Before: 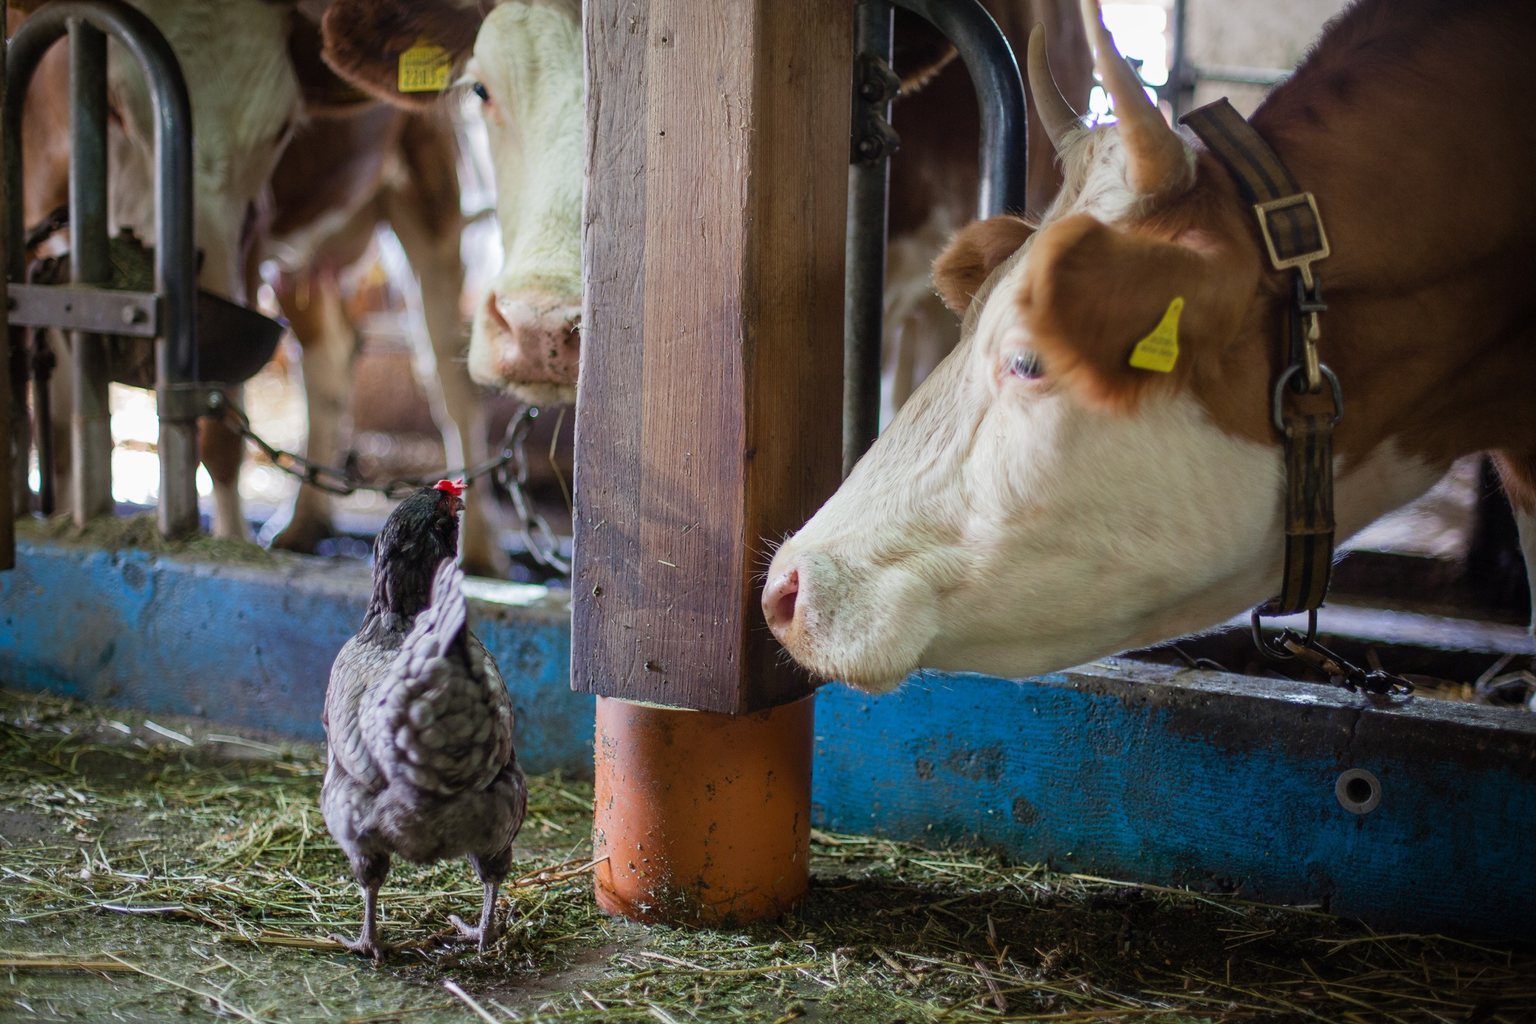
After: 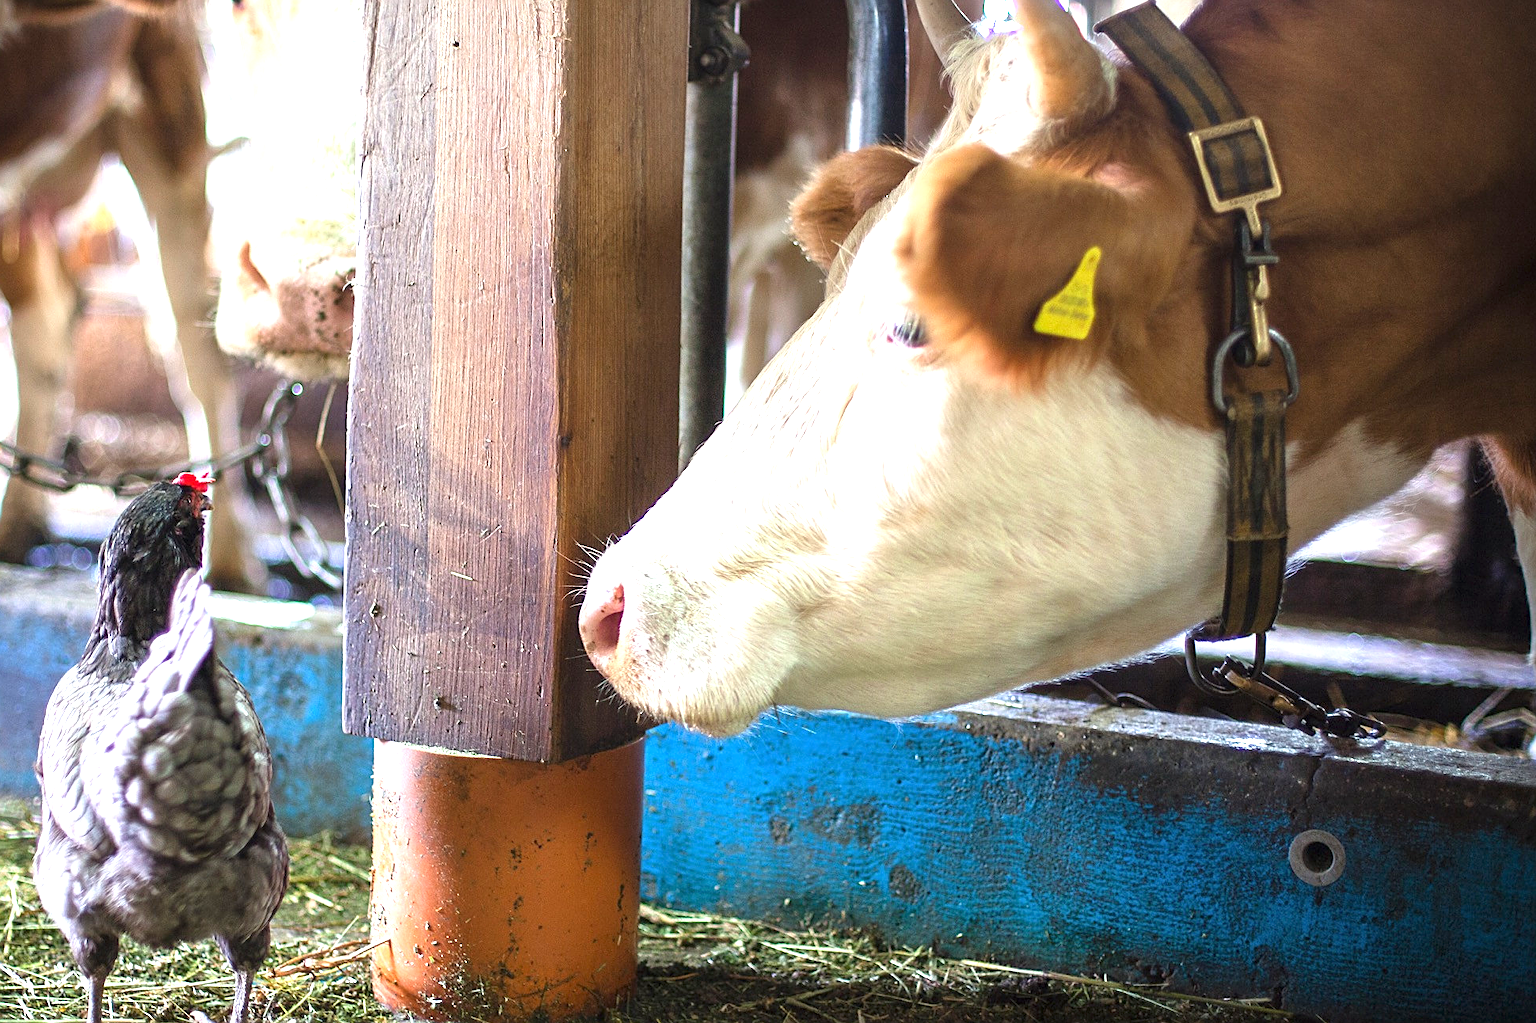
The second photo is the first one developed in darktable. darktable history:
exposure: black level correction 0, exposure 1.45 EV, compensate exposure bias true, compensate highlight preservation false
sharpen: on, module defaults
crop: left 19.159%, top 9.58%, bottom 9.58%
